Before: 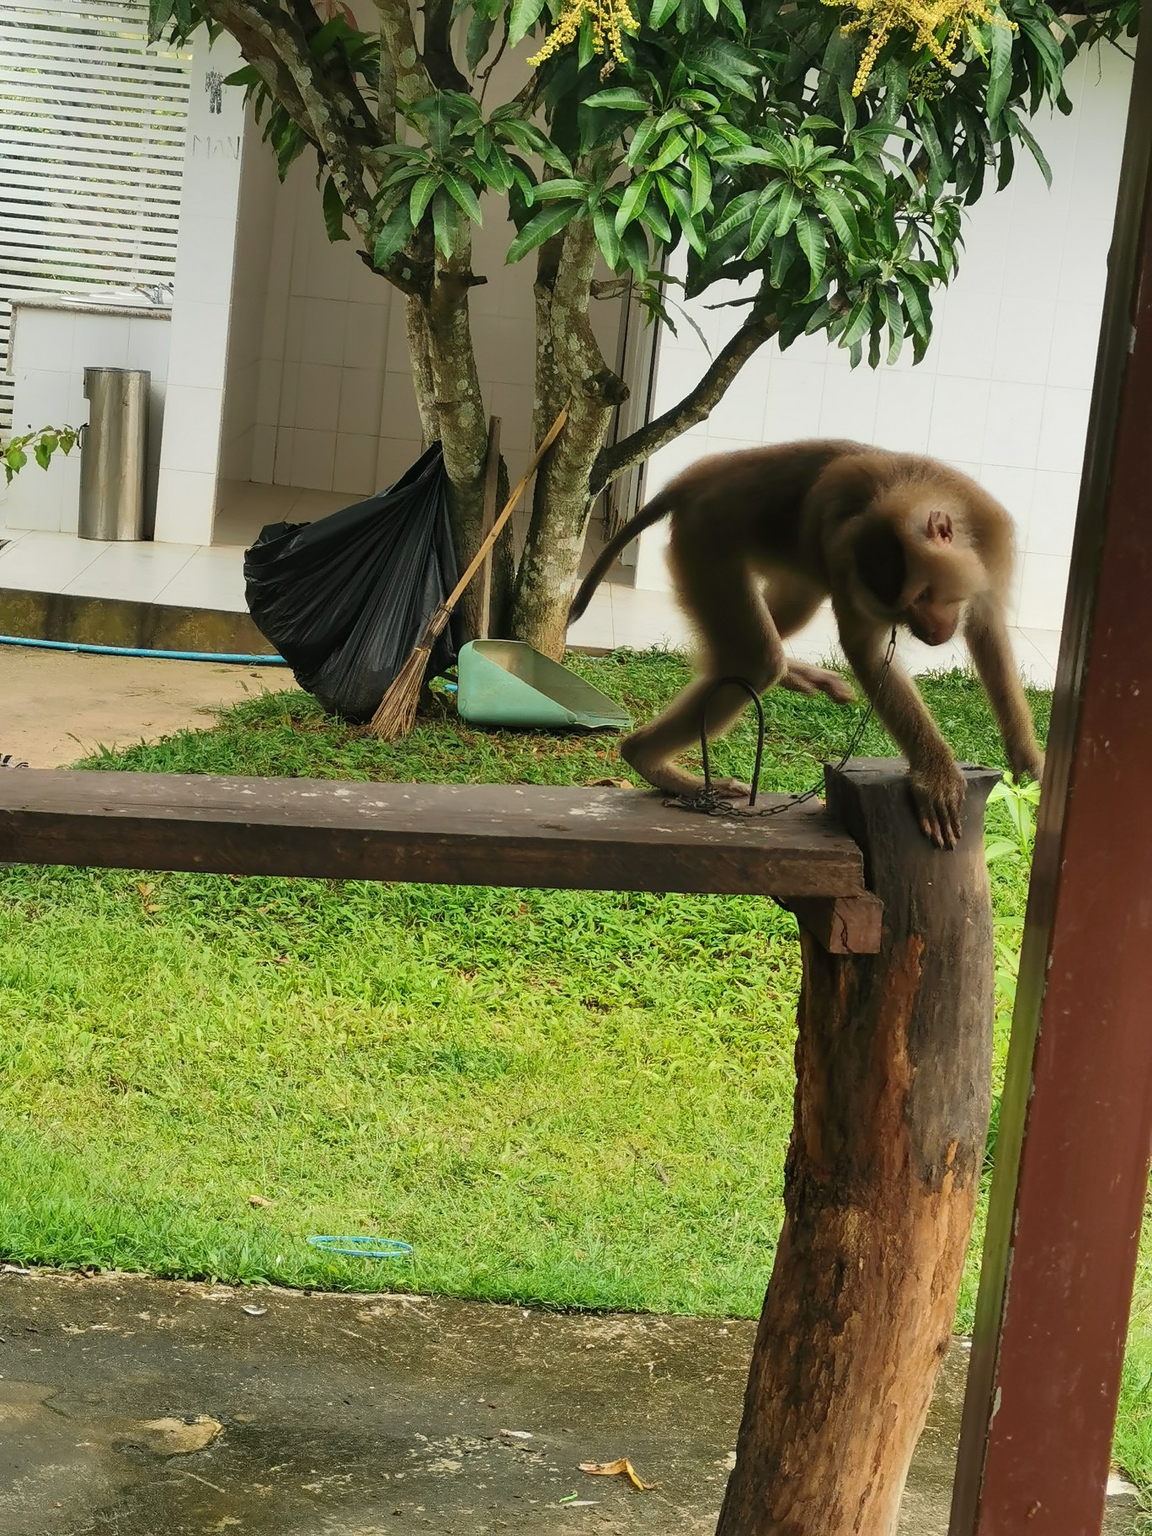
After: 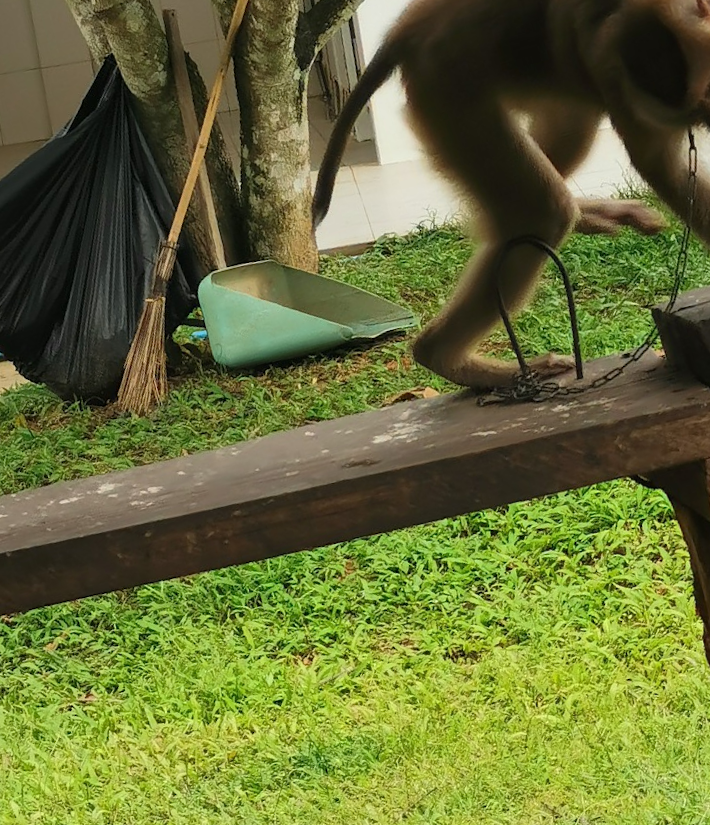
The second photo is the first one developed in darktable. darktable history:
tone curve: color space Lab, linked channels, preserve colors none
rotate and perspective: rotation -14.8°, crop left 0.1, crop right 0.903, crop top 0.25, crop bottom 0.748
crop and rotate: angle 0.02°, left 24.353%, top 13.219%, right 26.156%, bottom 8.224%
